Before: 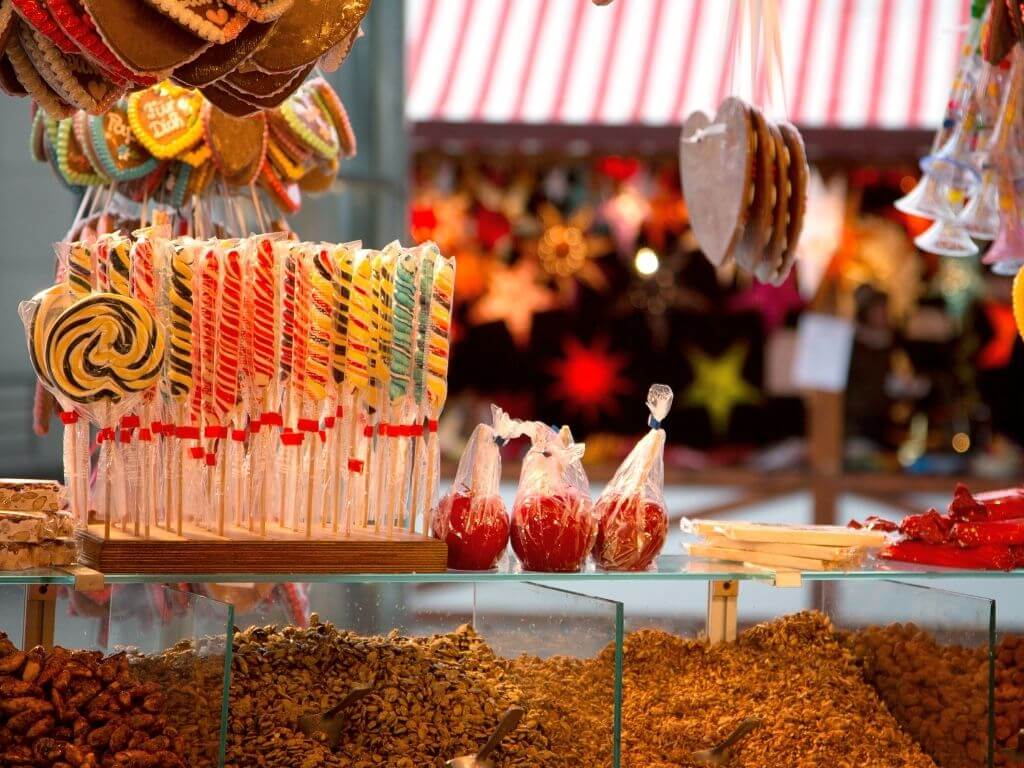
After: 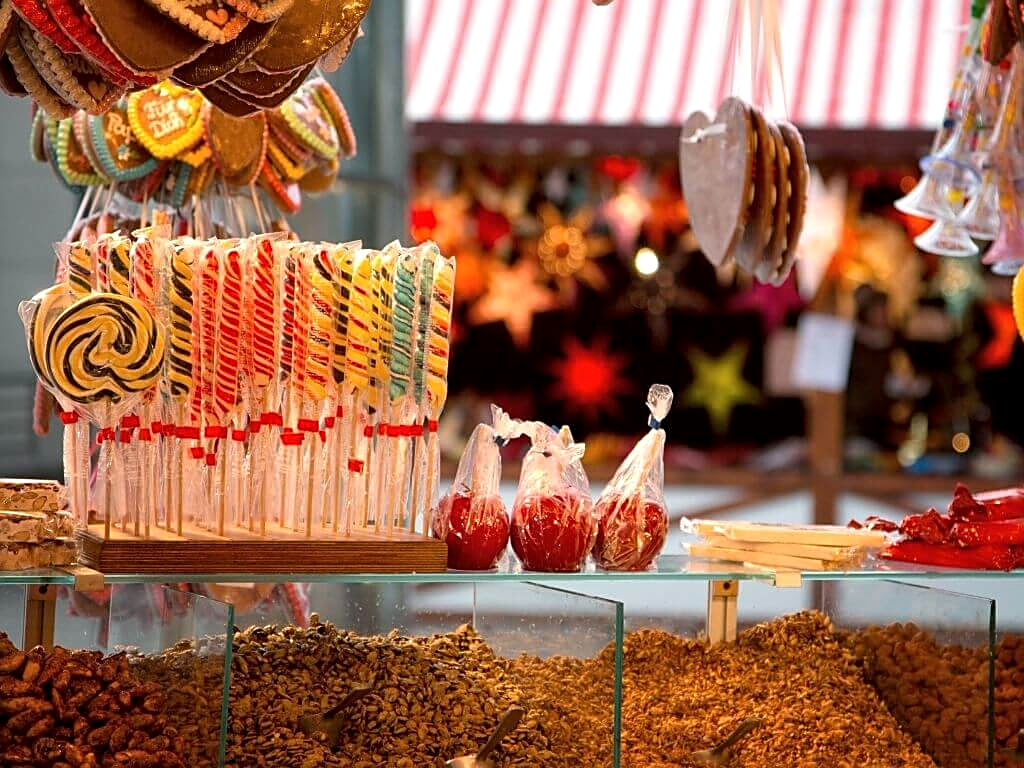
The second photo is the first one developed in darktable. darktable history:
local contrast: highlights 106%, shadows 99%, detail 120%, midtone range 0.2
sharpen: on, module defaults
